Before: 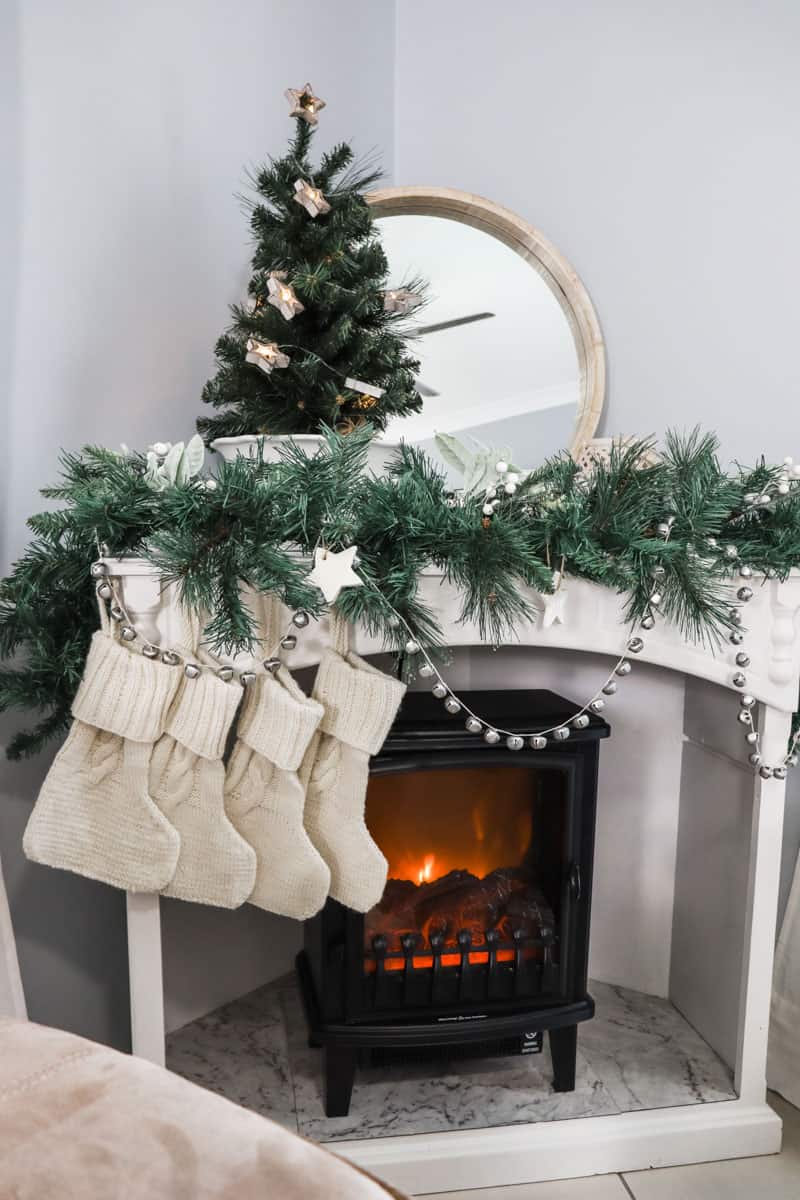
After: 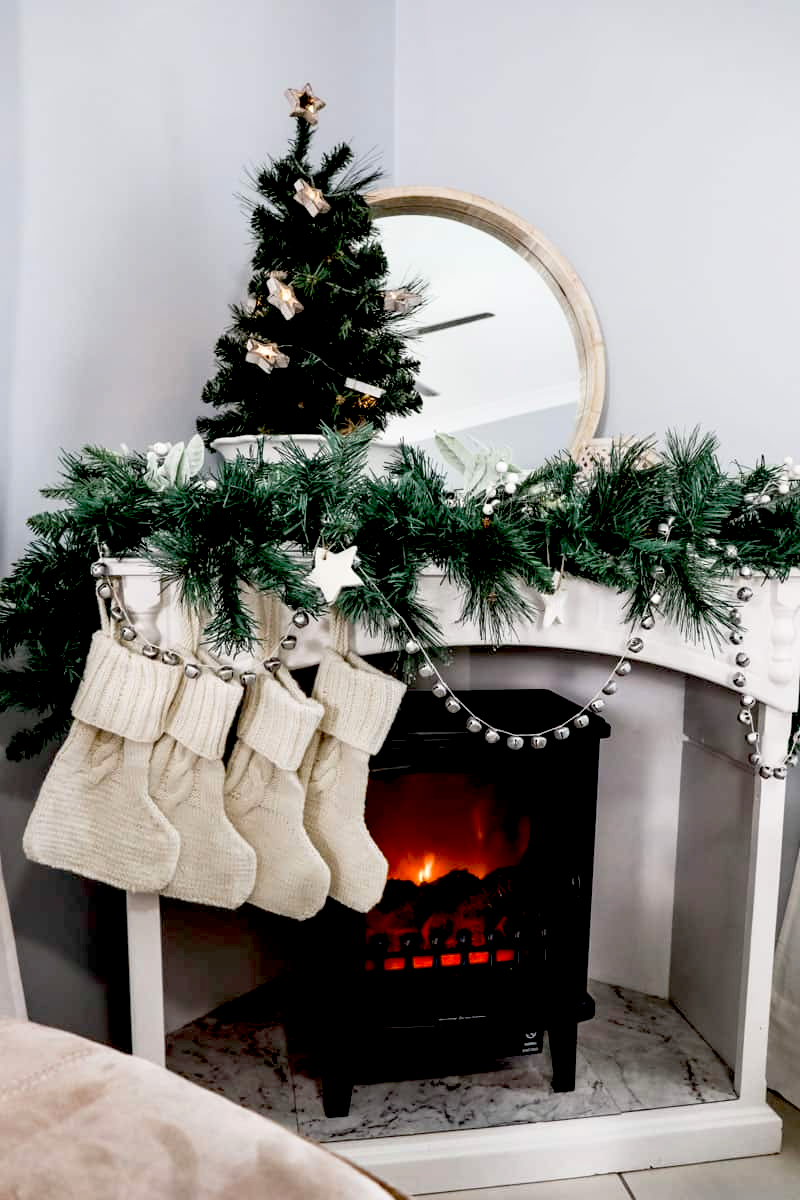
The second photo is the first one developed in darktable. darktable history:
exposure: black level correction 0.047, exposure 0.013 EV, compensate highlight preservation false
shadows and highlights: shadows 0, highlights 40
